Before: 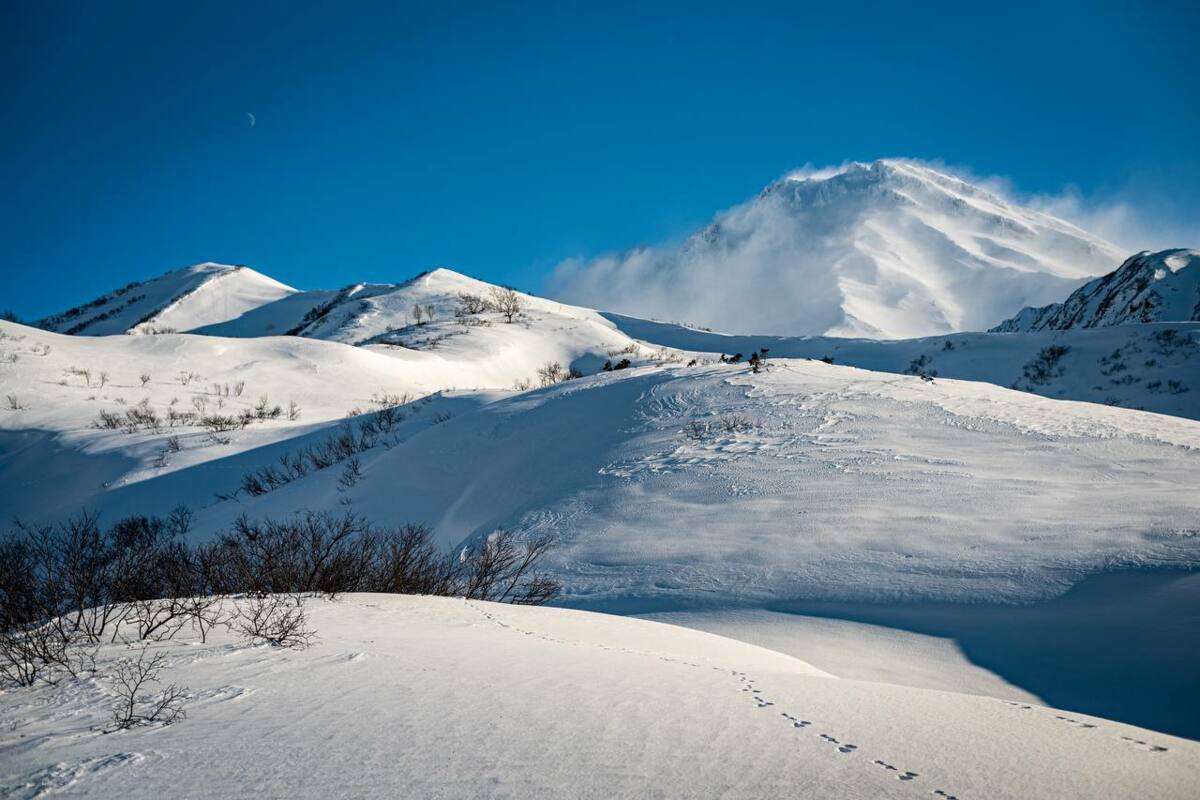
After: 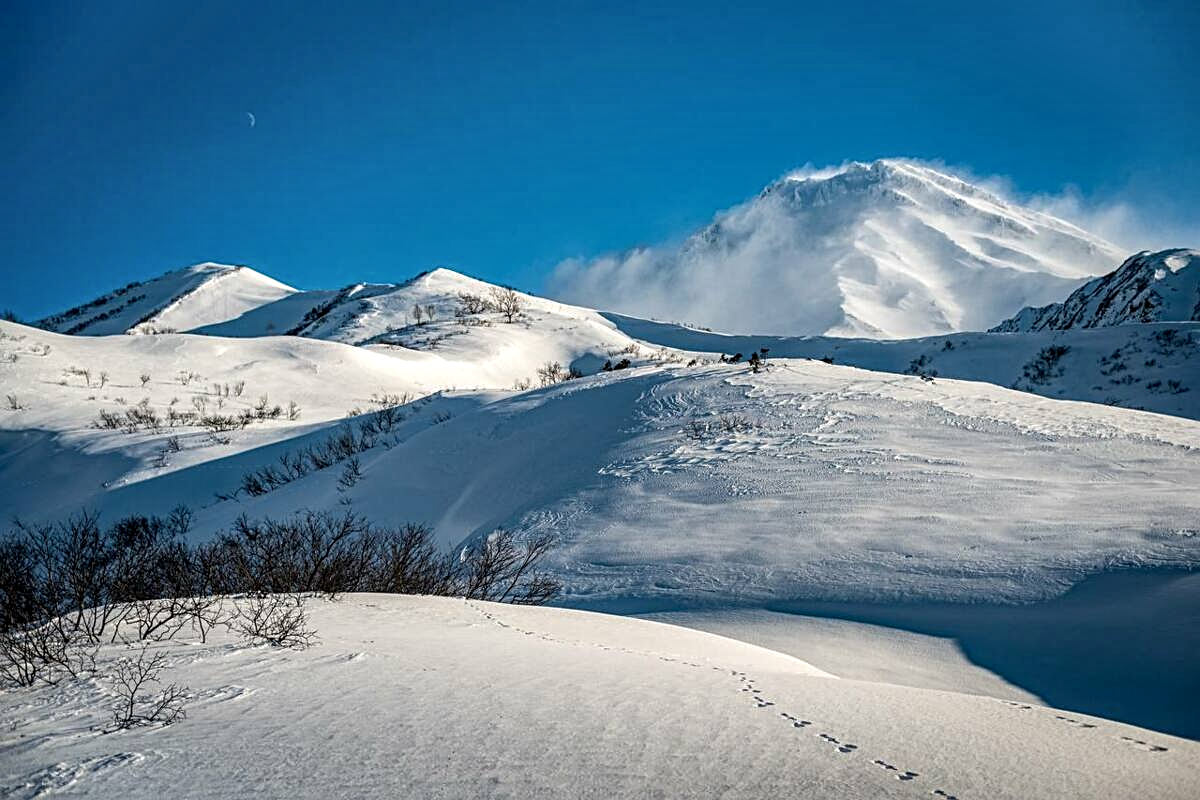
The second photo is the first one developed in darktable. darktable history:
local contrast: detail 130%
sharpen: on, module defaults
shadows and highlights: shadows 52.42, soften with gaussian
